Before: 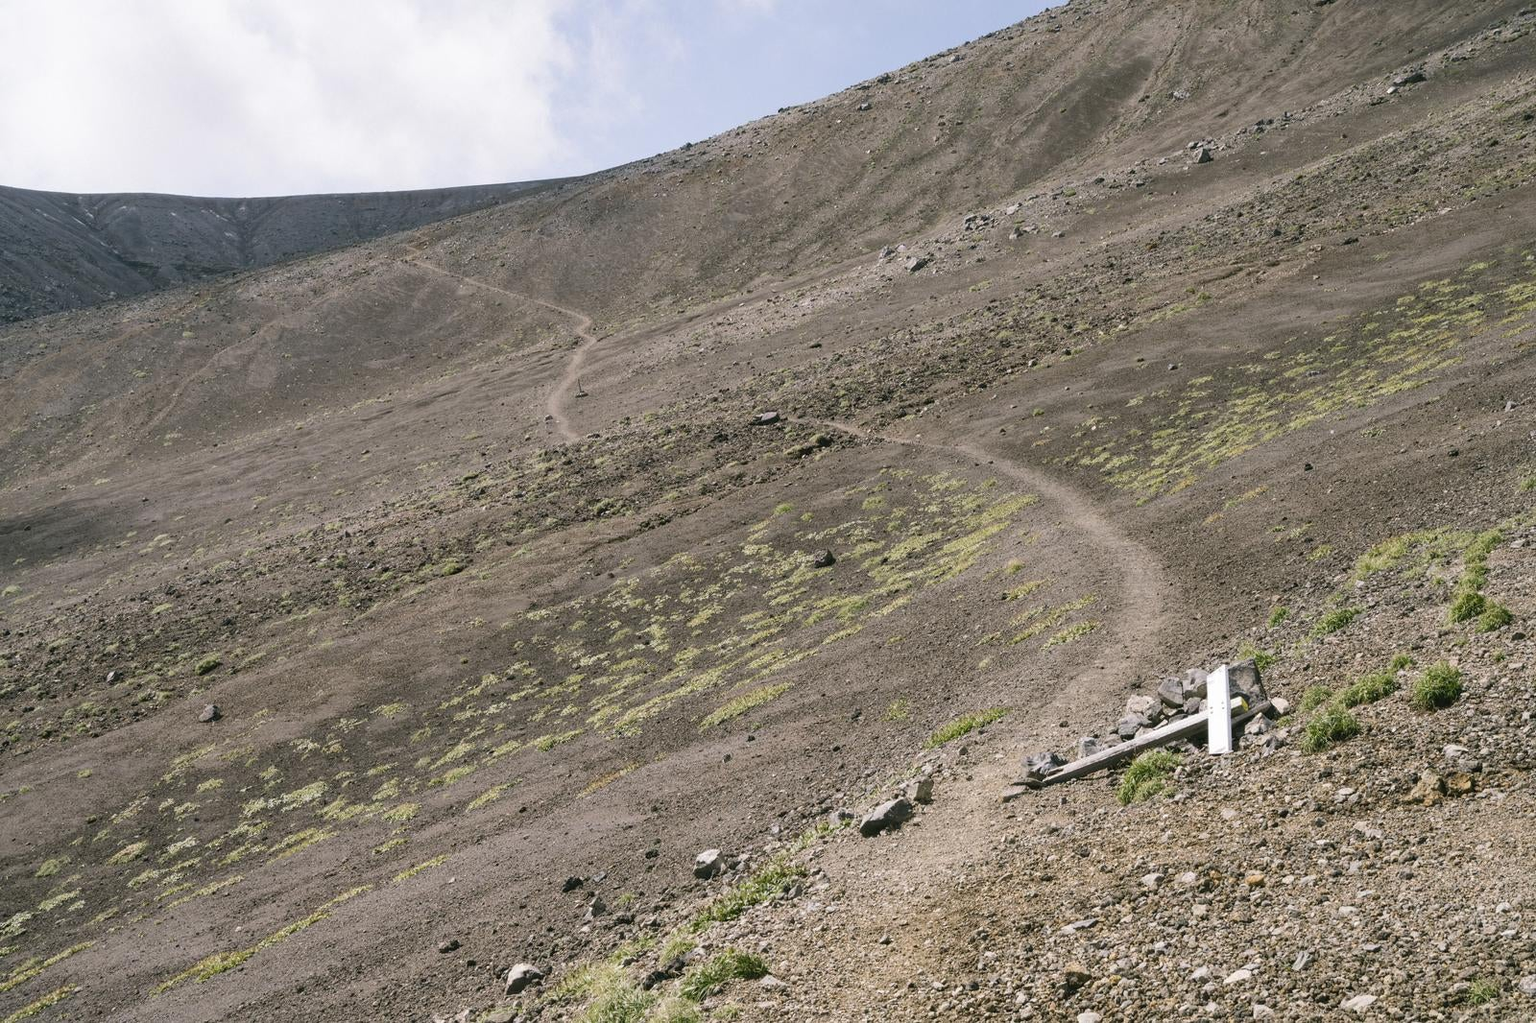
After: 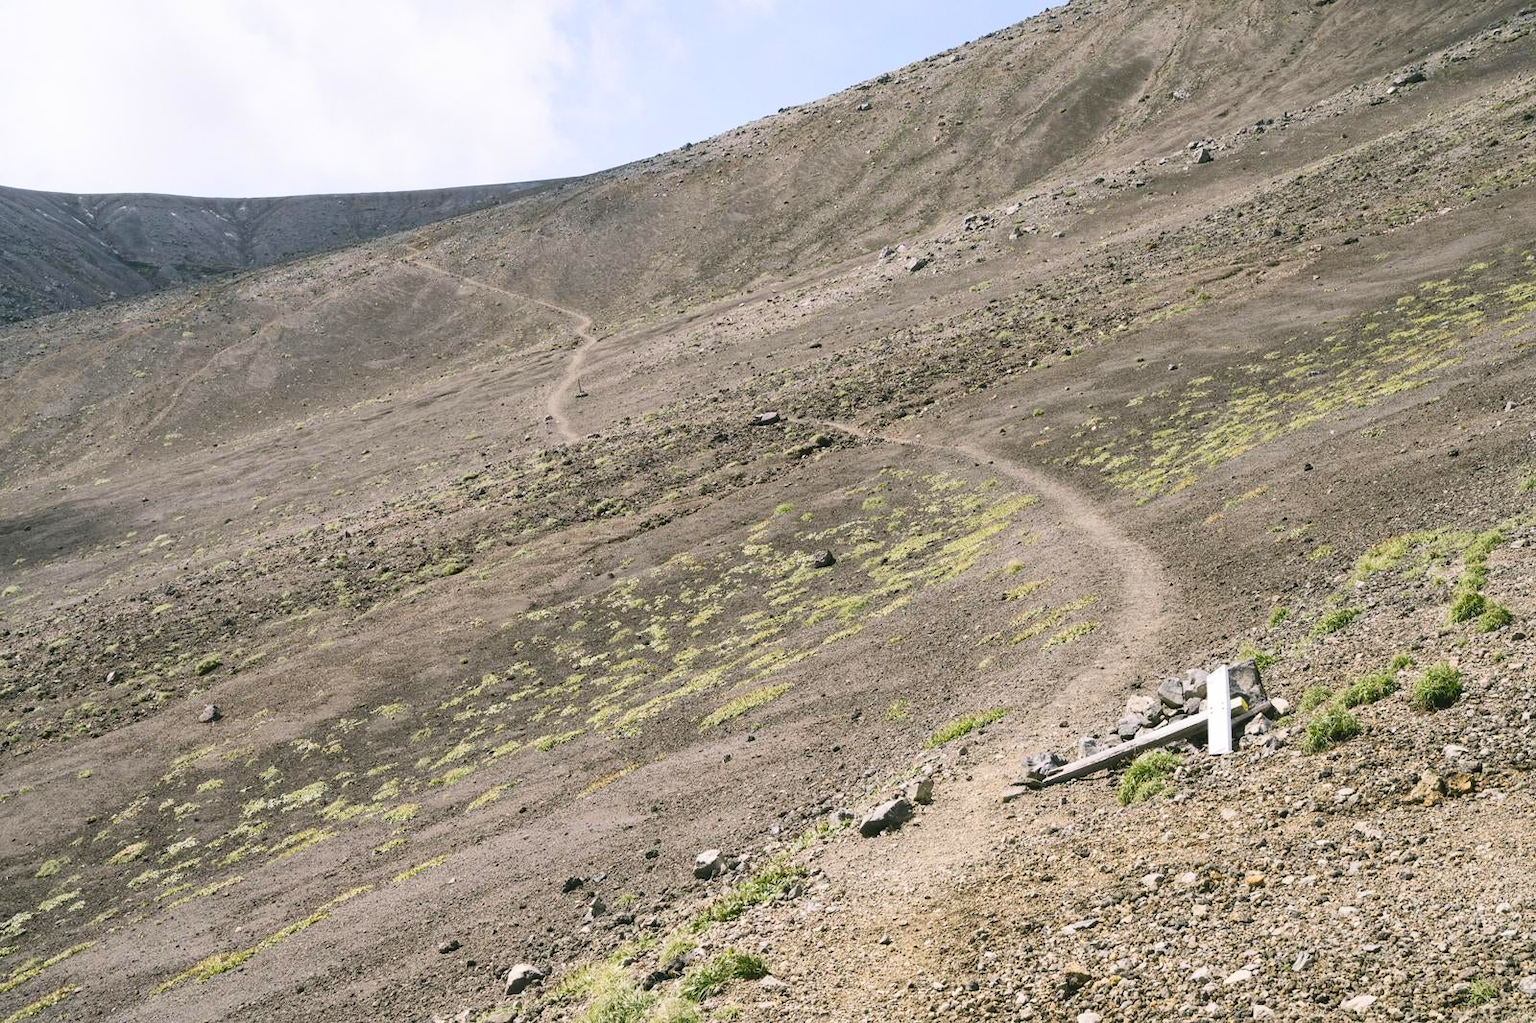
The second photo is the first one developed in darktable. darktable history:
contrast brightness saturation: contrast 0.196, brightness 0.16, saturation 0.219
